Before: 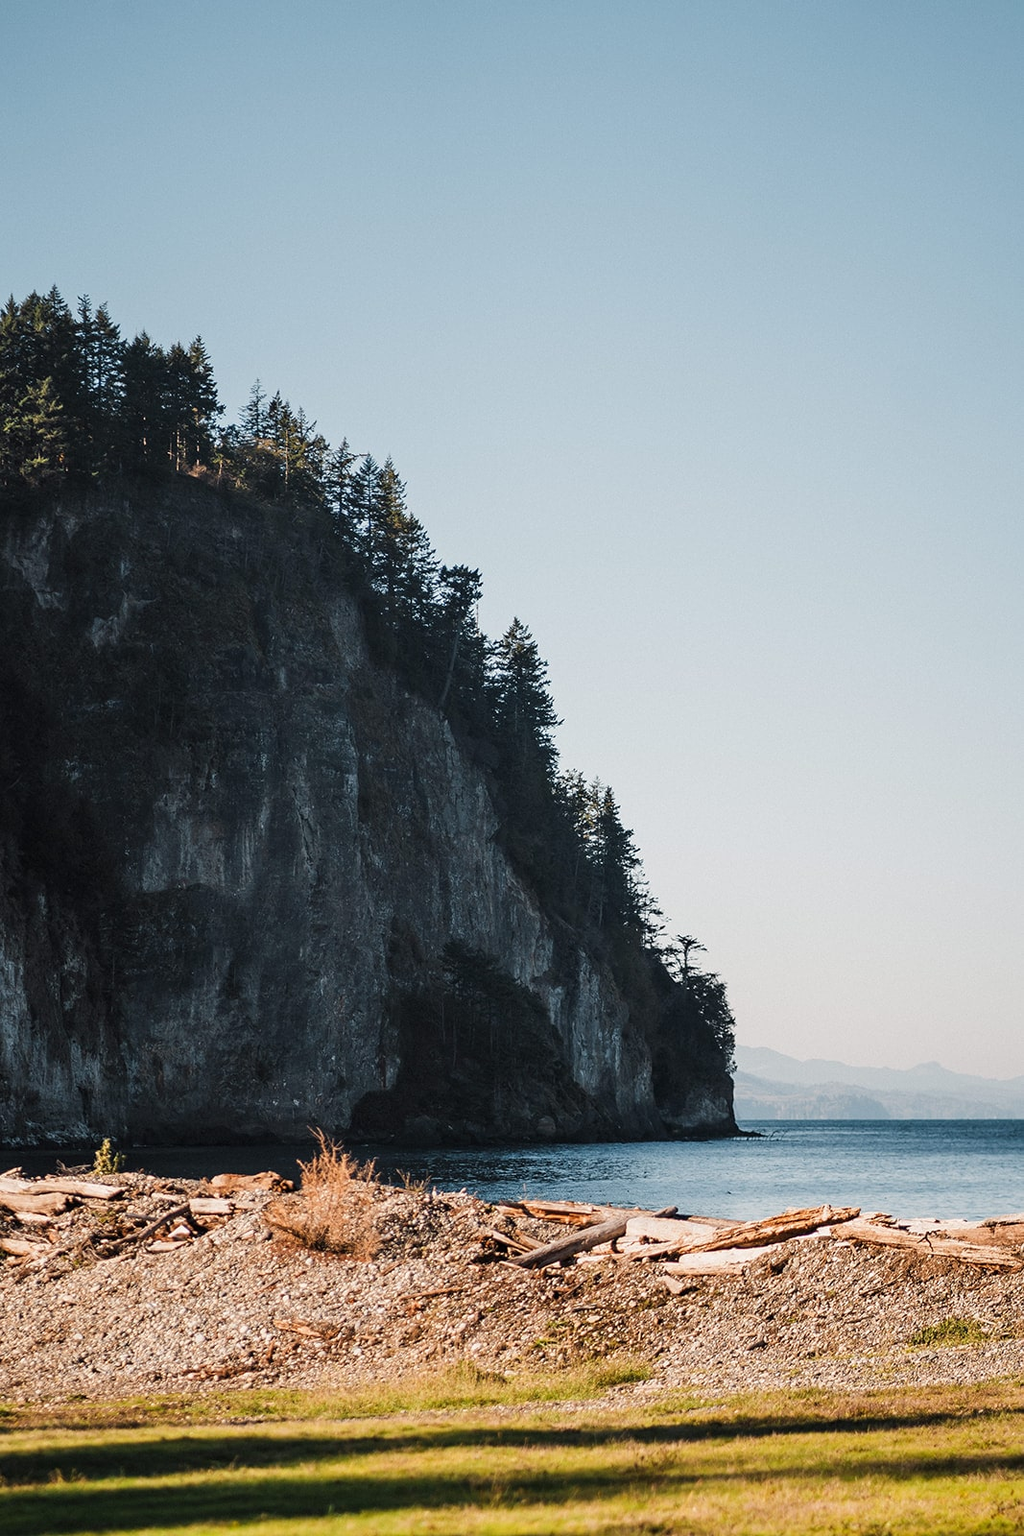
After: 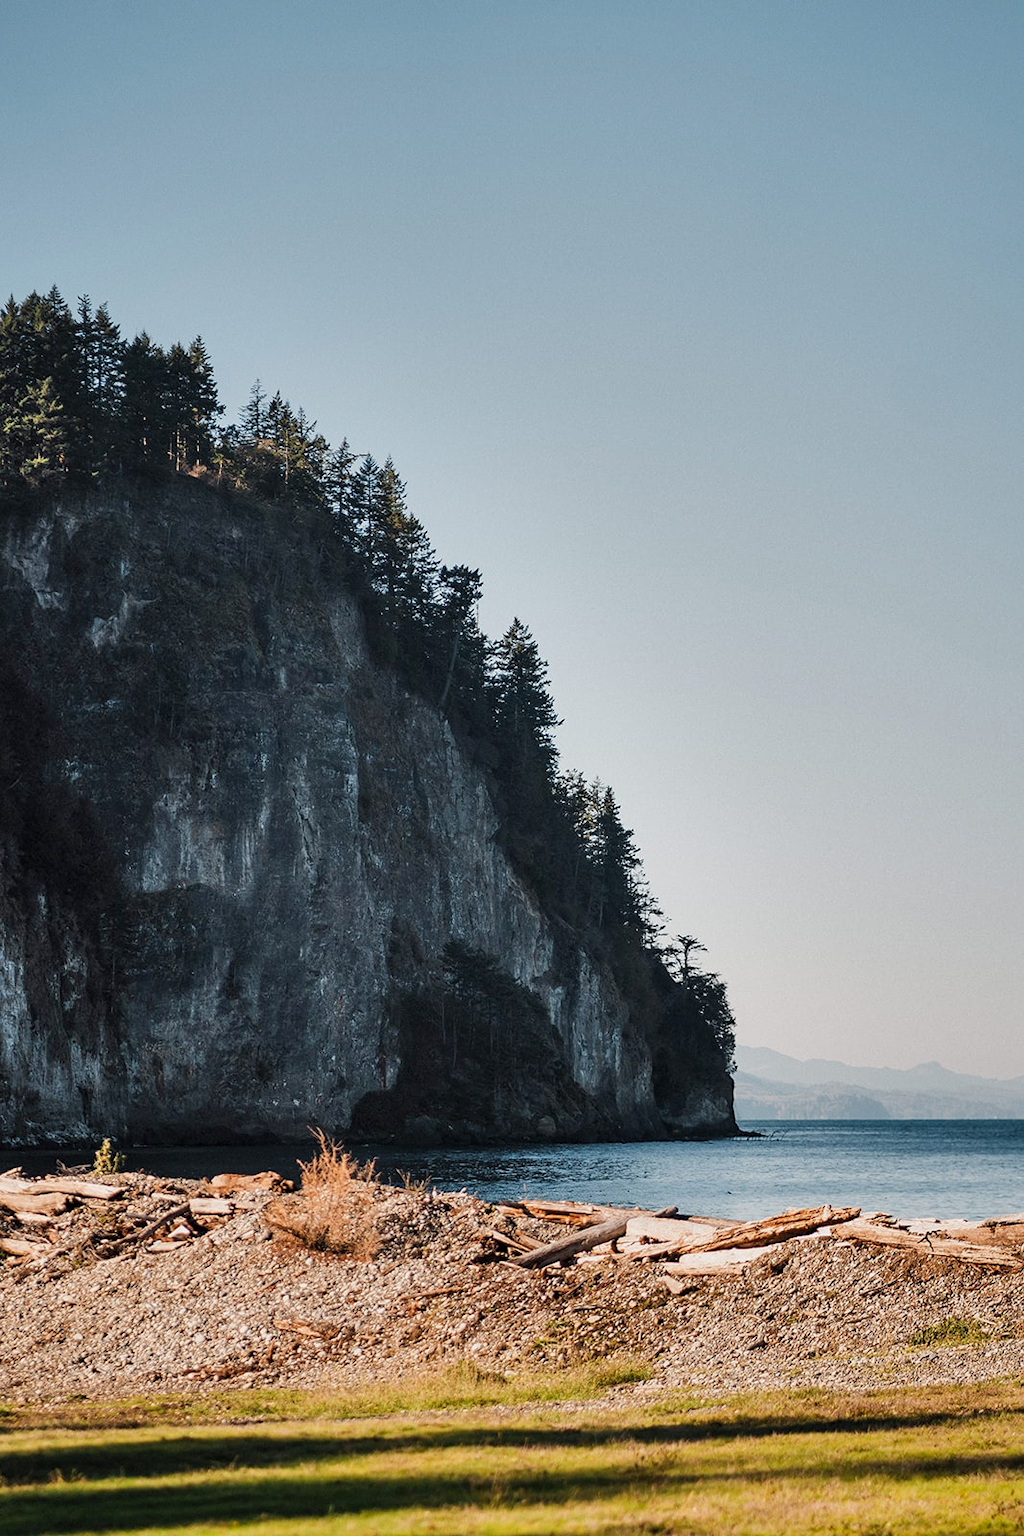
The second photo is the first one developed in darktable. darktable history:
shadows and highlights: low approximation 0.01, soften with gaussian
exposure: black level correction 0.002, exposure -0.099 EV, compensate highlight preservation false
